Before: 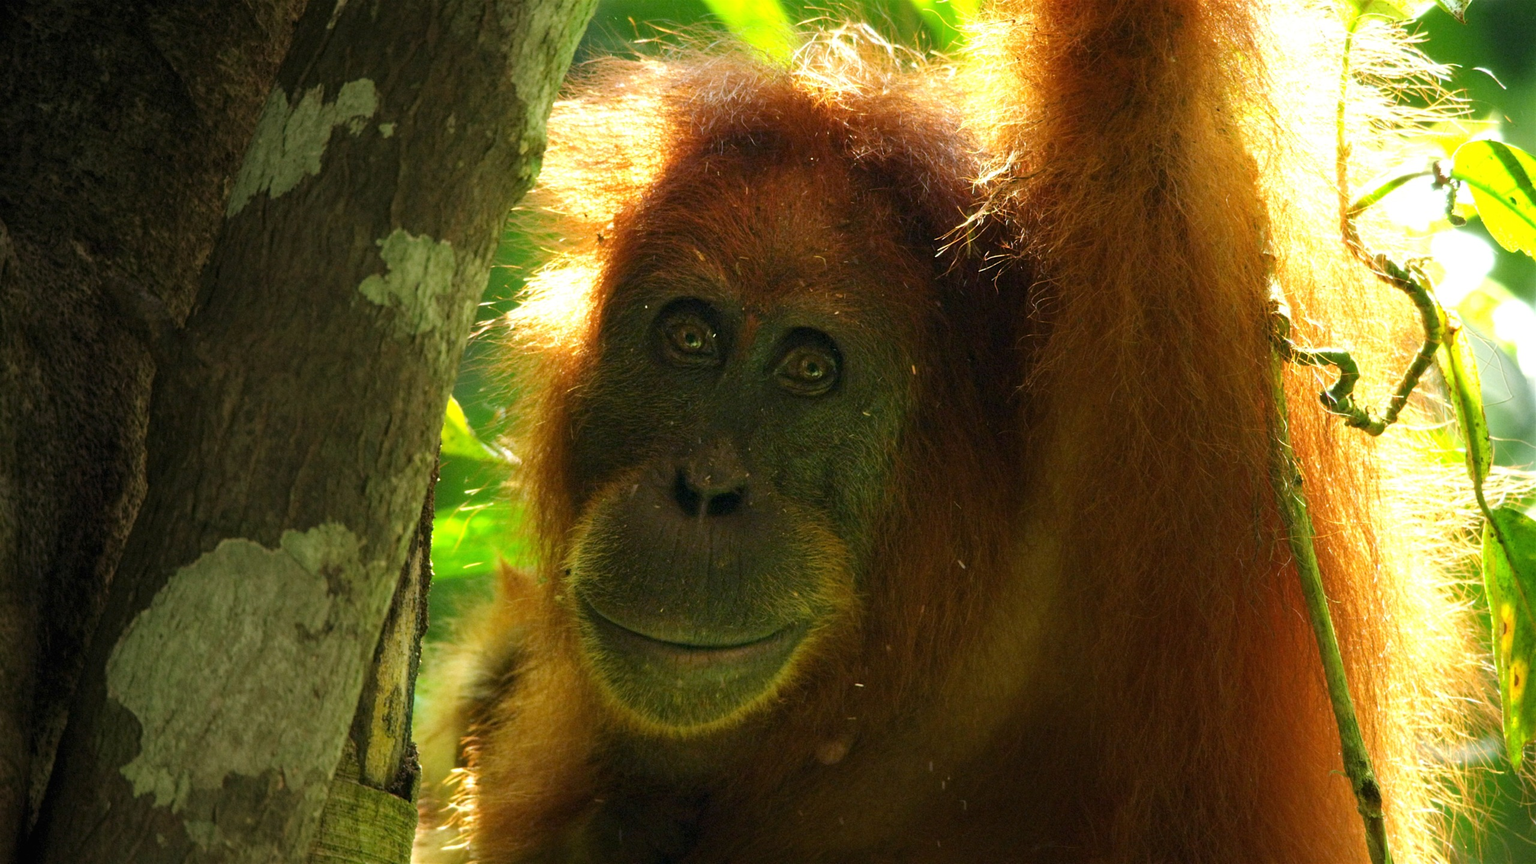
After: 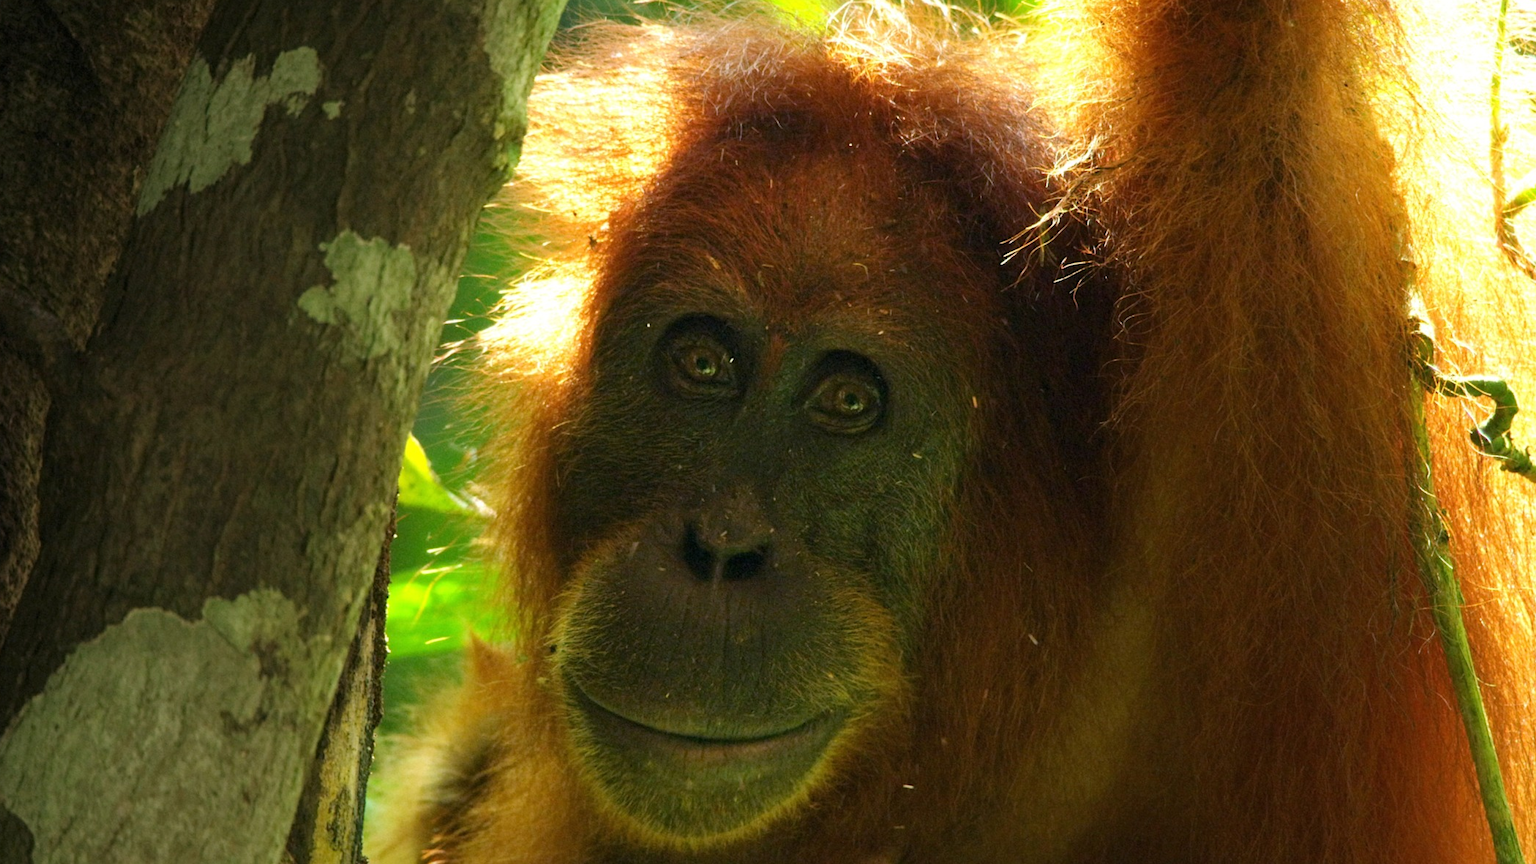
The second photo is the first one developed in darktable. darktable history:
crop and rotate: left 7.475%, top 4.654%, right 10.517%, bottom 13.196%
